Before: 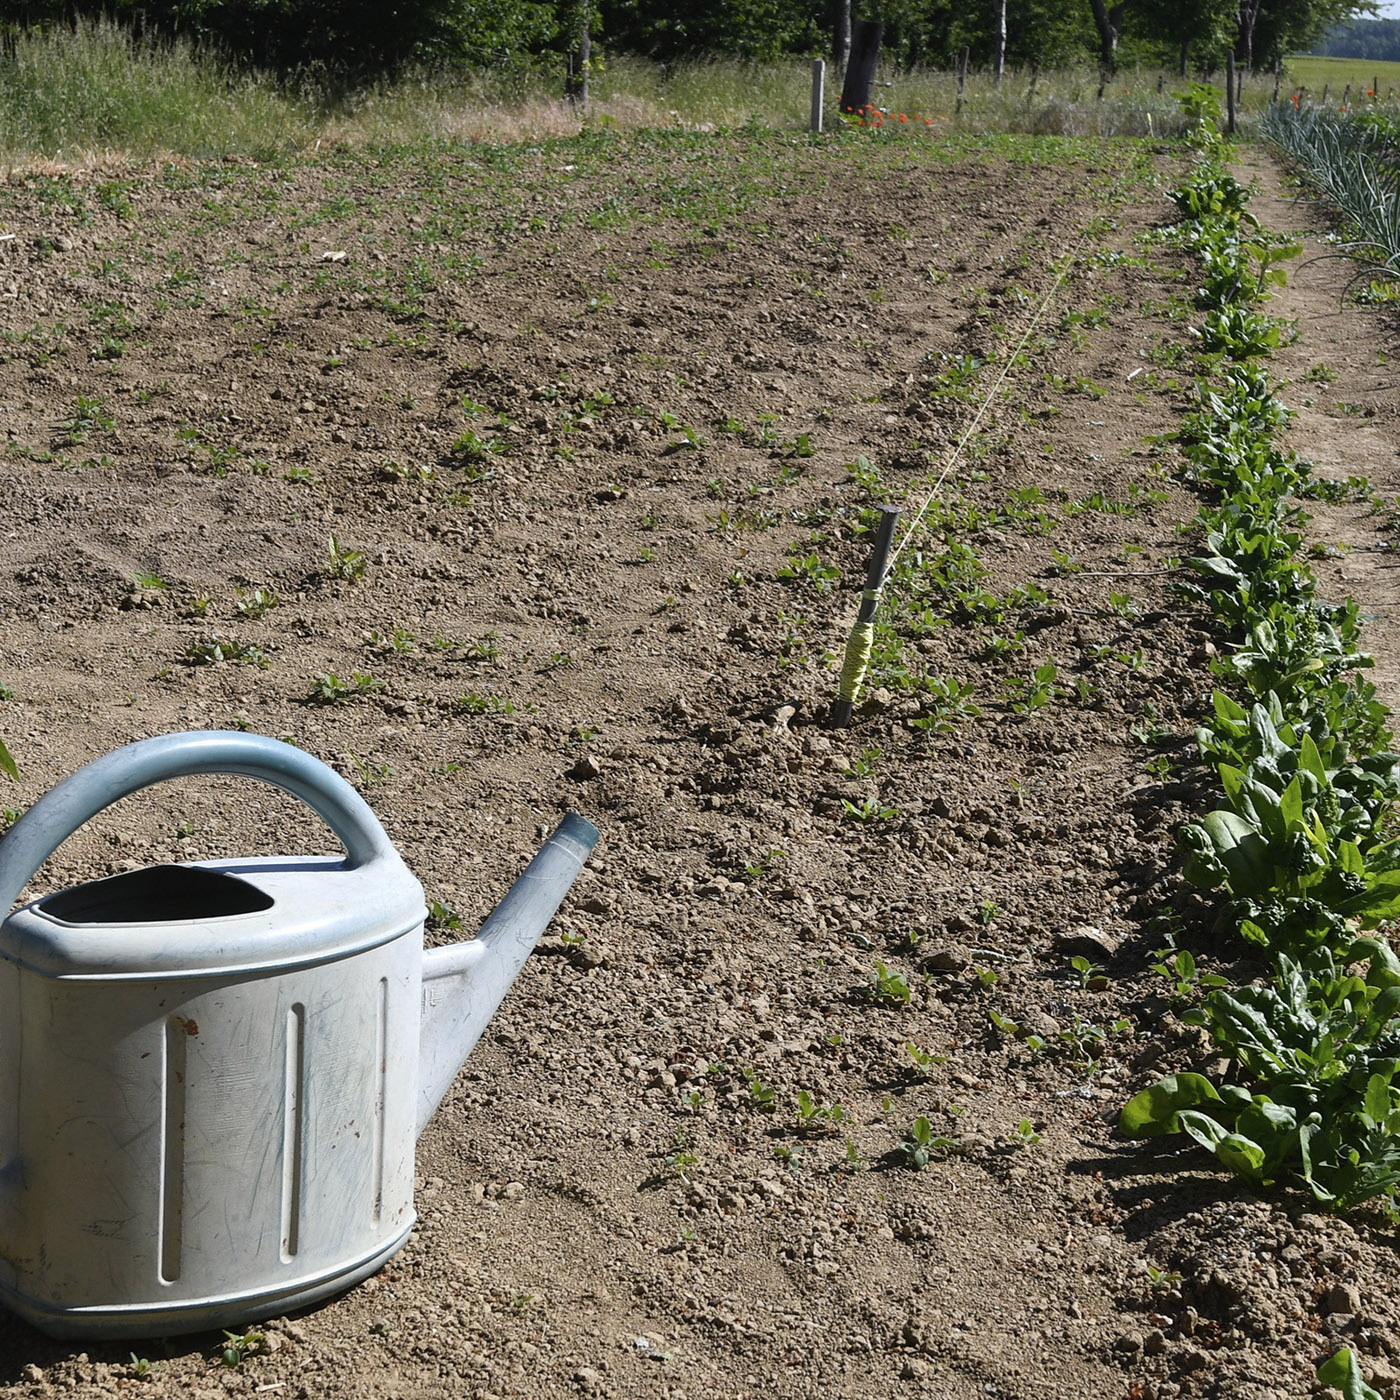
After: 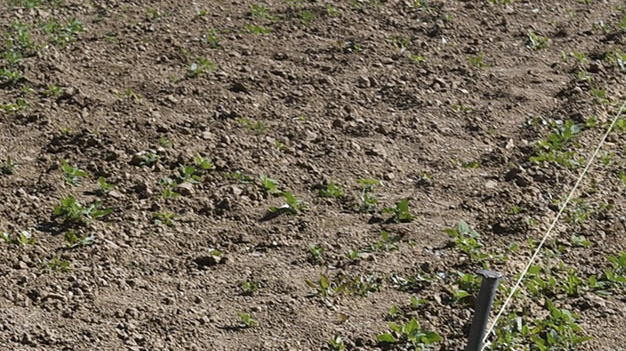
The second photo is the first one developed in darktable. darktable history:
crop: left 28.64%, top 16.832%, right 26.637%, bottom 58.055%
contrast brightness saturation: saturation -0.05
